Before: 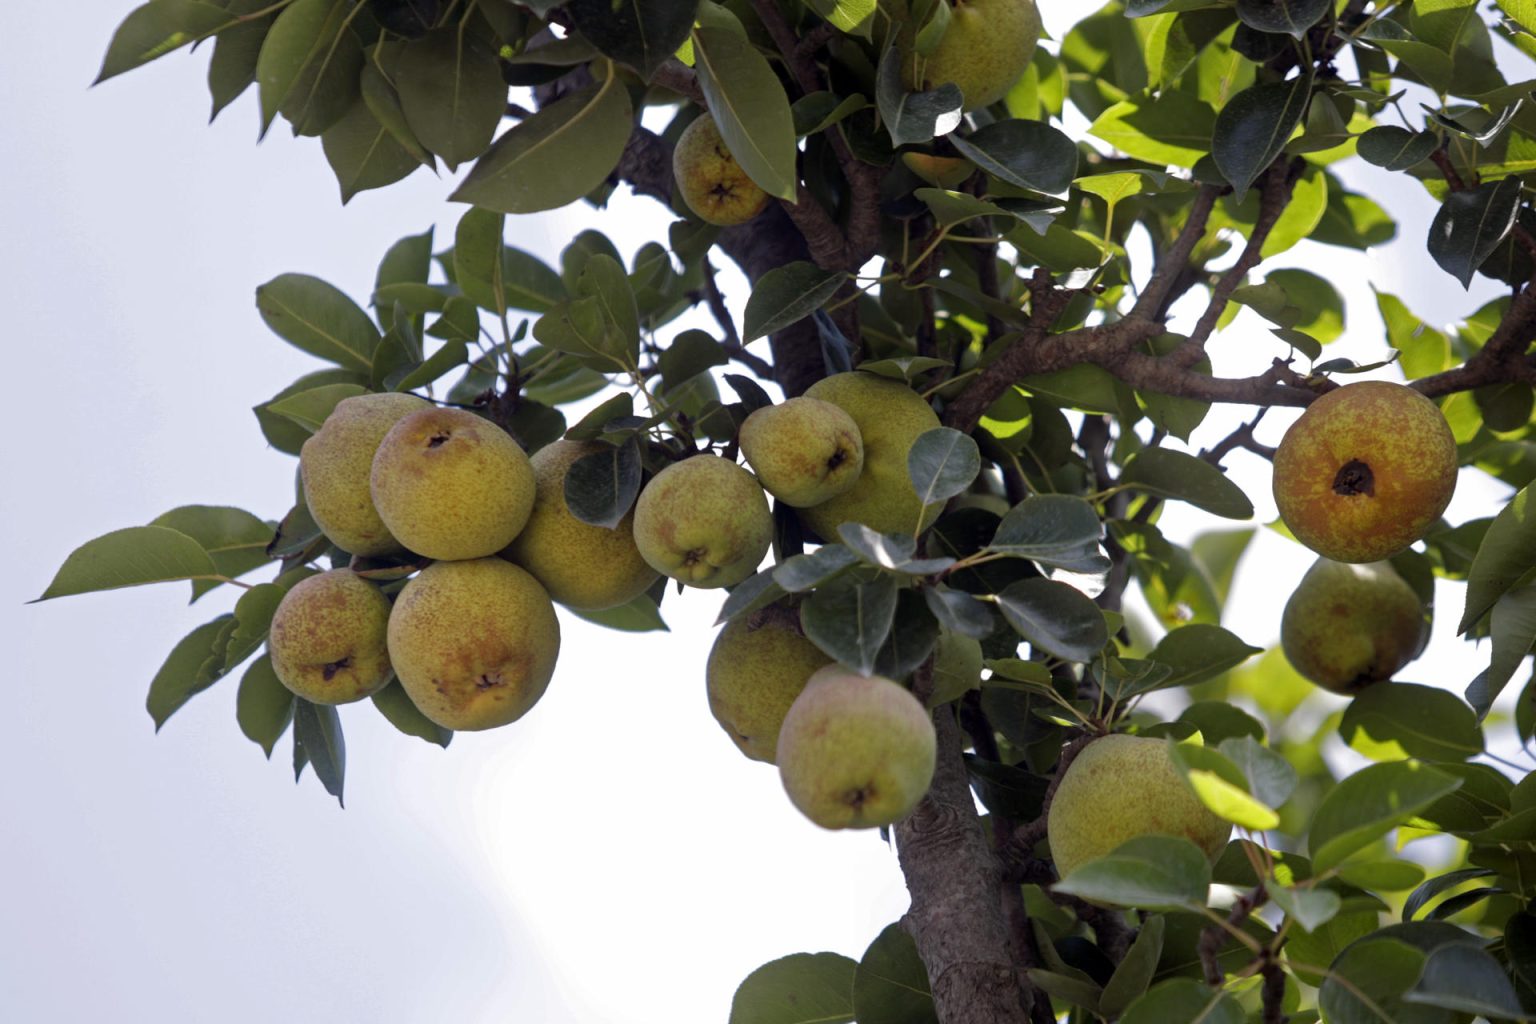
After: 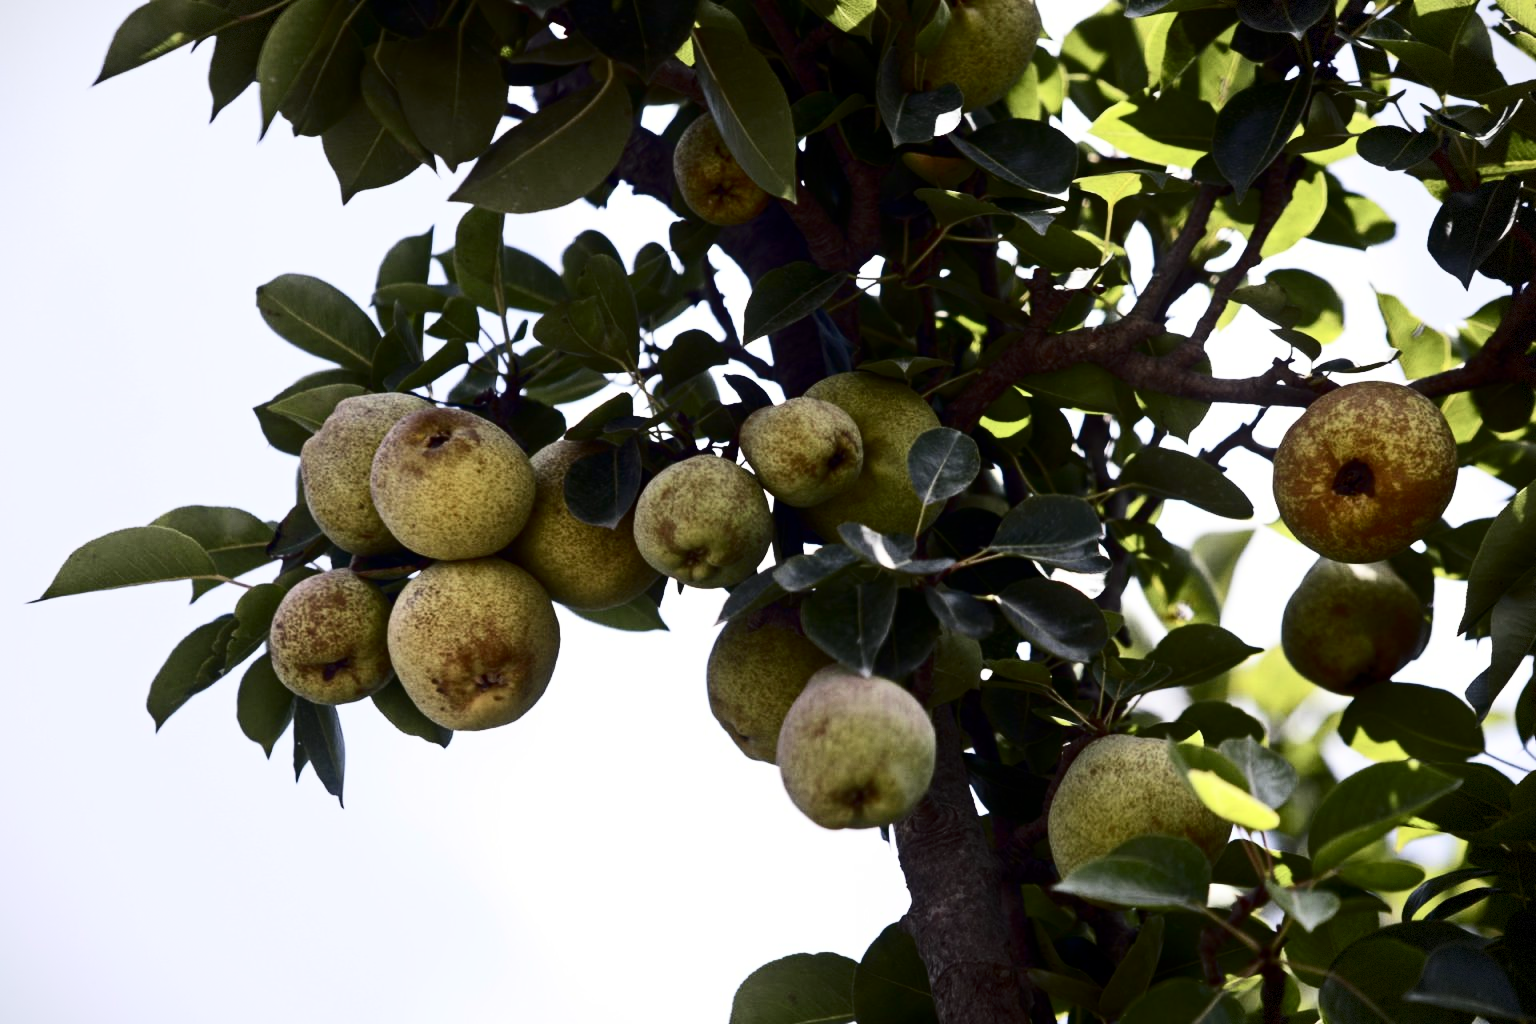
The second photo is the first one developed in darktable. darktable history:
contrast brightness saturation: contrast 0.5, saturation -0.1
vignetting: fall-off start 100%, fall-off radius 71%, brightness -0.434, saturation -0.2, width/height ratio 1.178, dithering 8-bit output, unbound false
